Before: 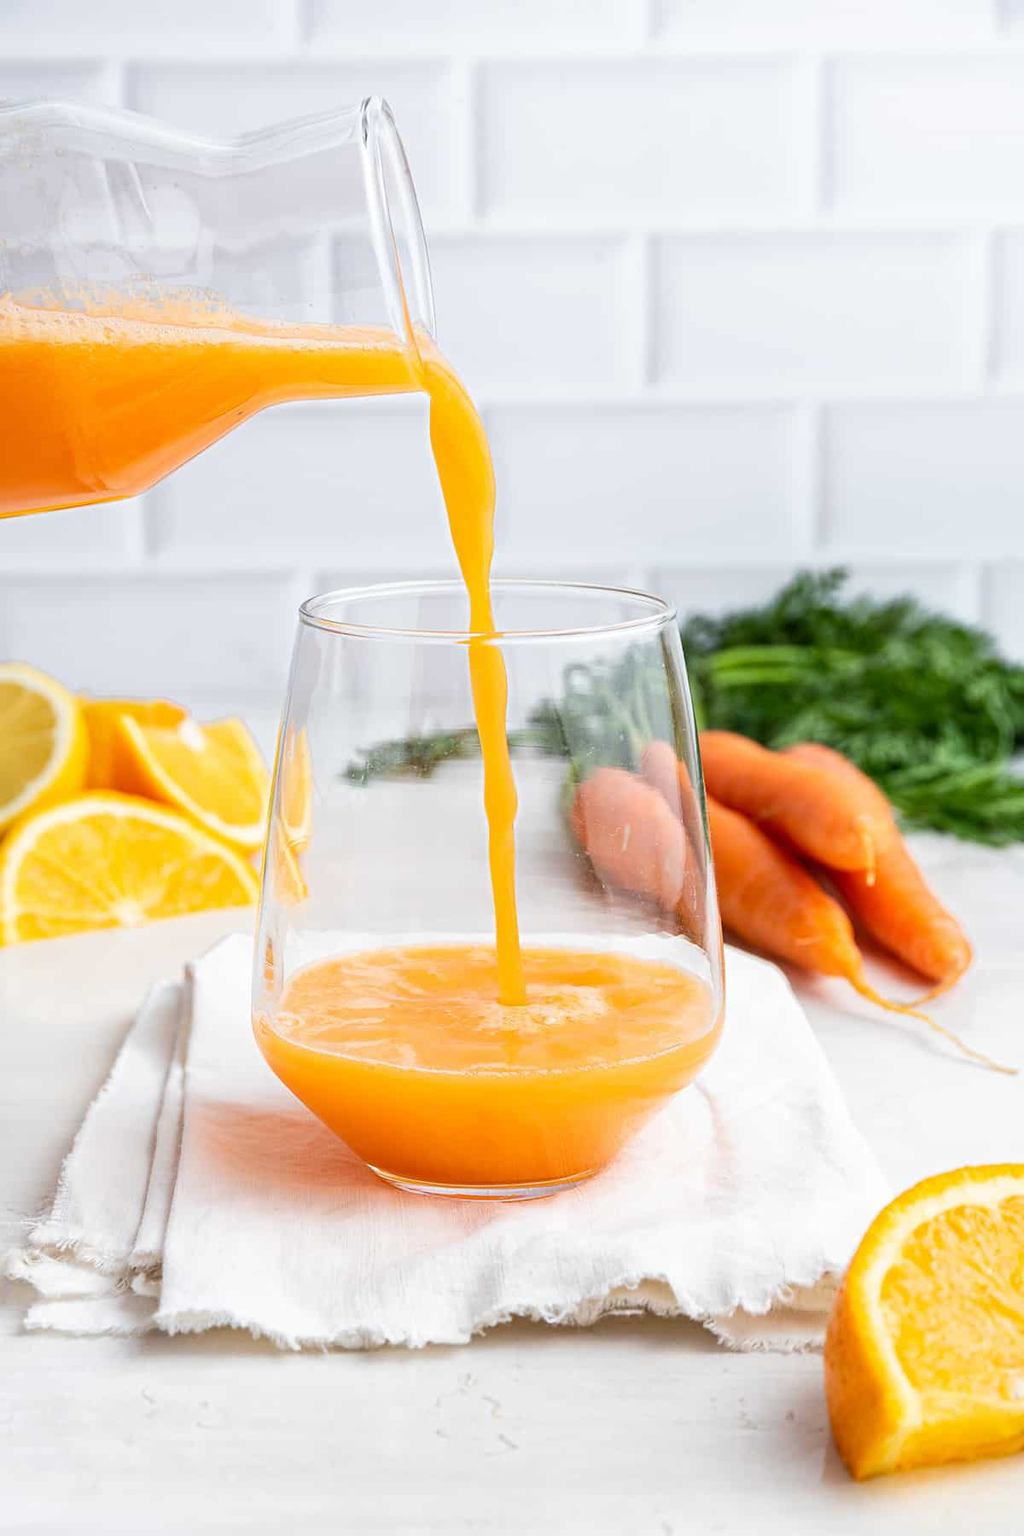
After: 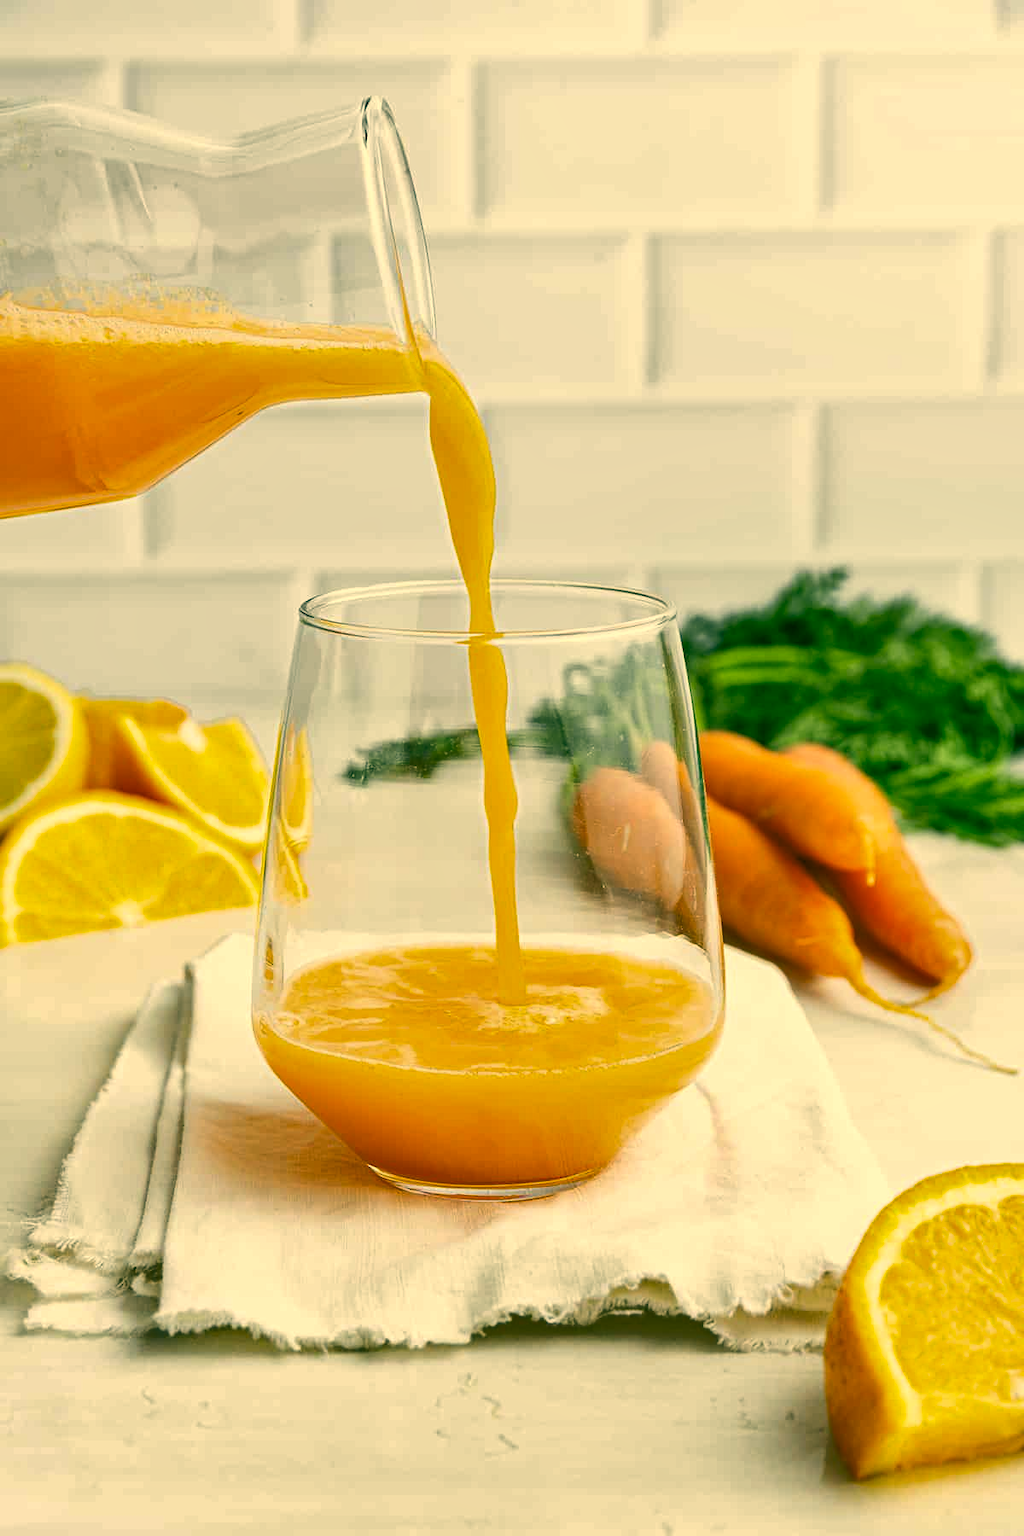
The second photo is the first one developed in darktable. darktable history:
color correction: highlights a* 5.62, highlights b* 33.57, shadows a* -25.86, shadows b* 4.02
shadows and highlights: shadows 53, soften with gaussian
